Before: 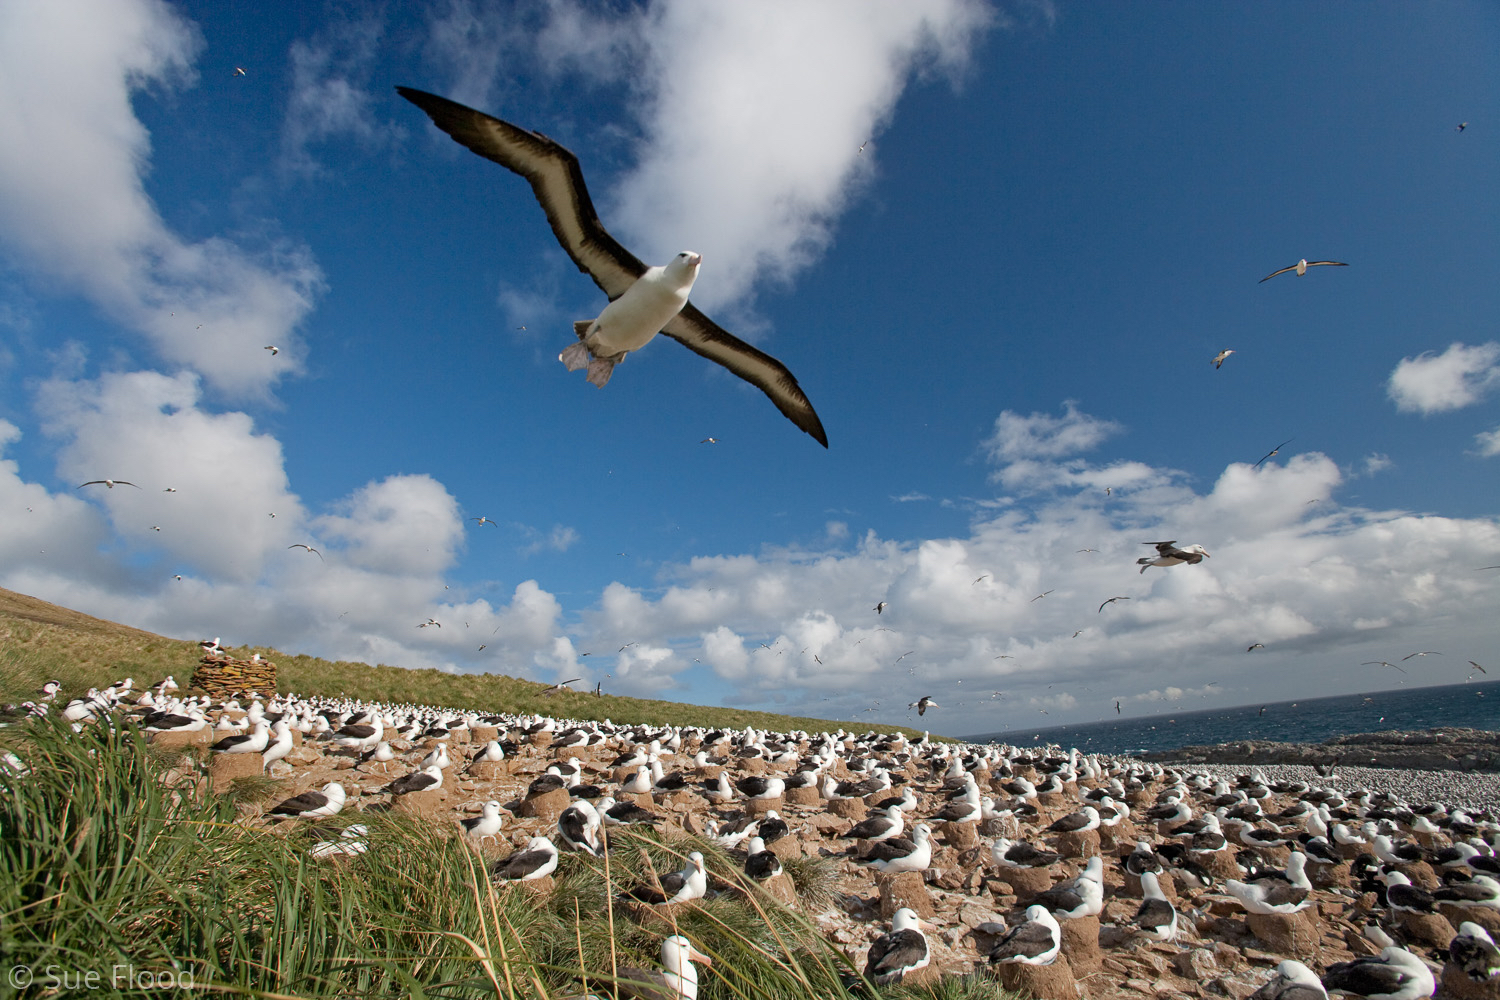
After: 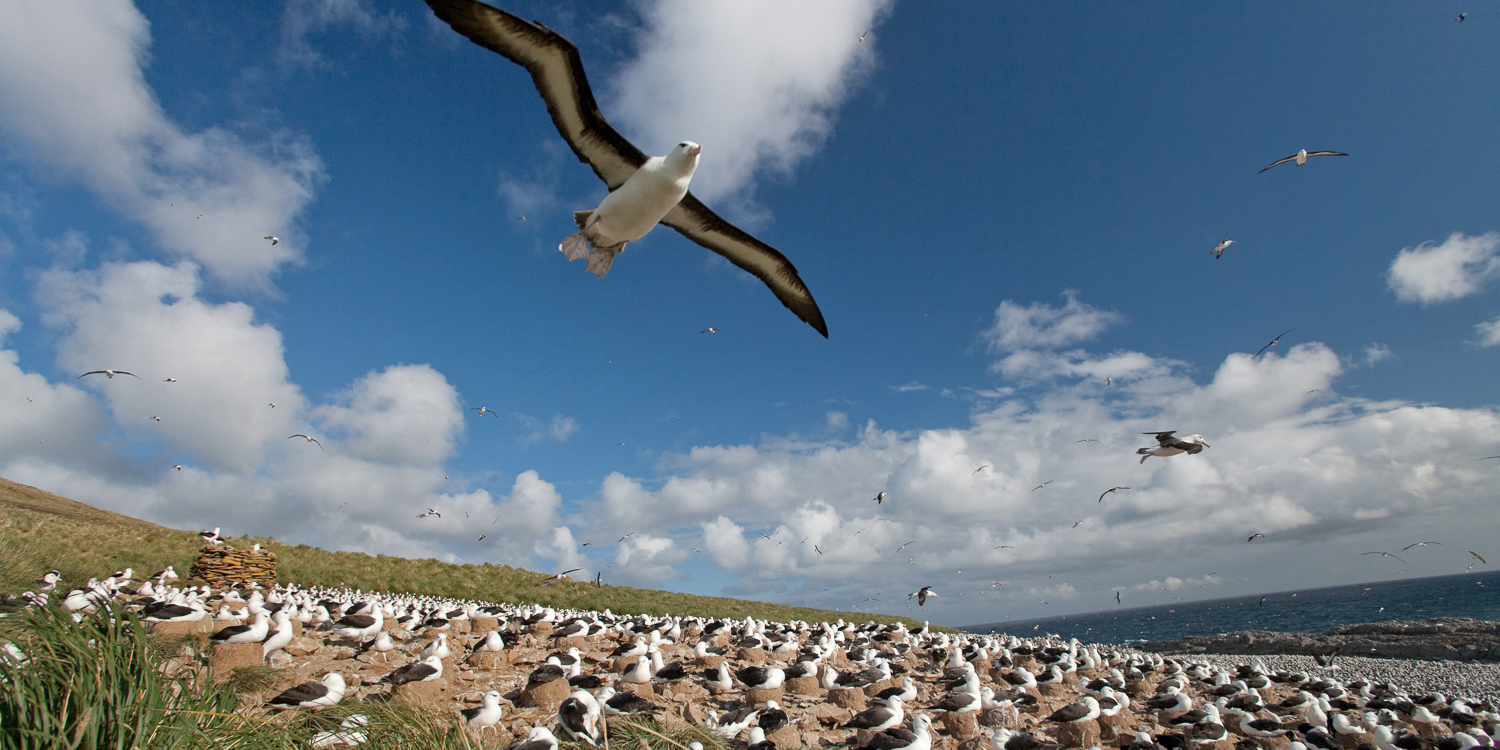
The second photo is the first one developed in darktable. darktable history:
crop: top 11.032%, bottom 13.956%
contrast brightness saturation: saturation -0.063
